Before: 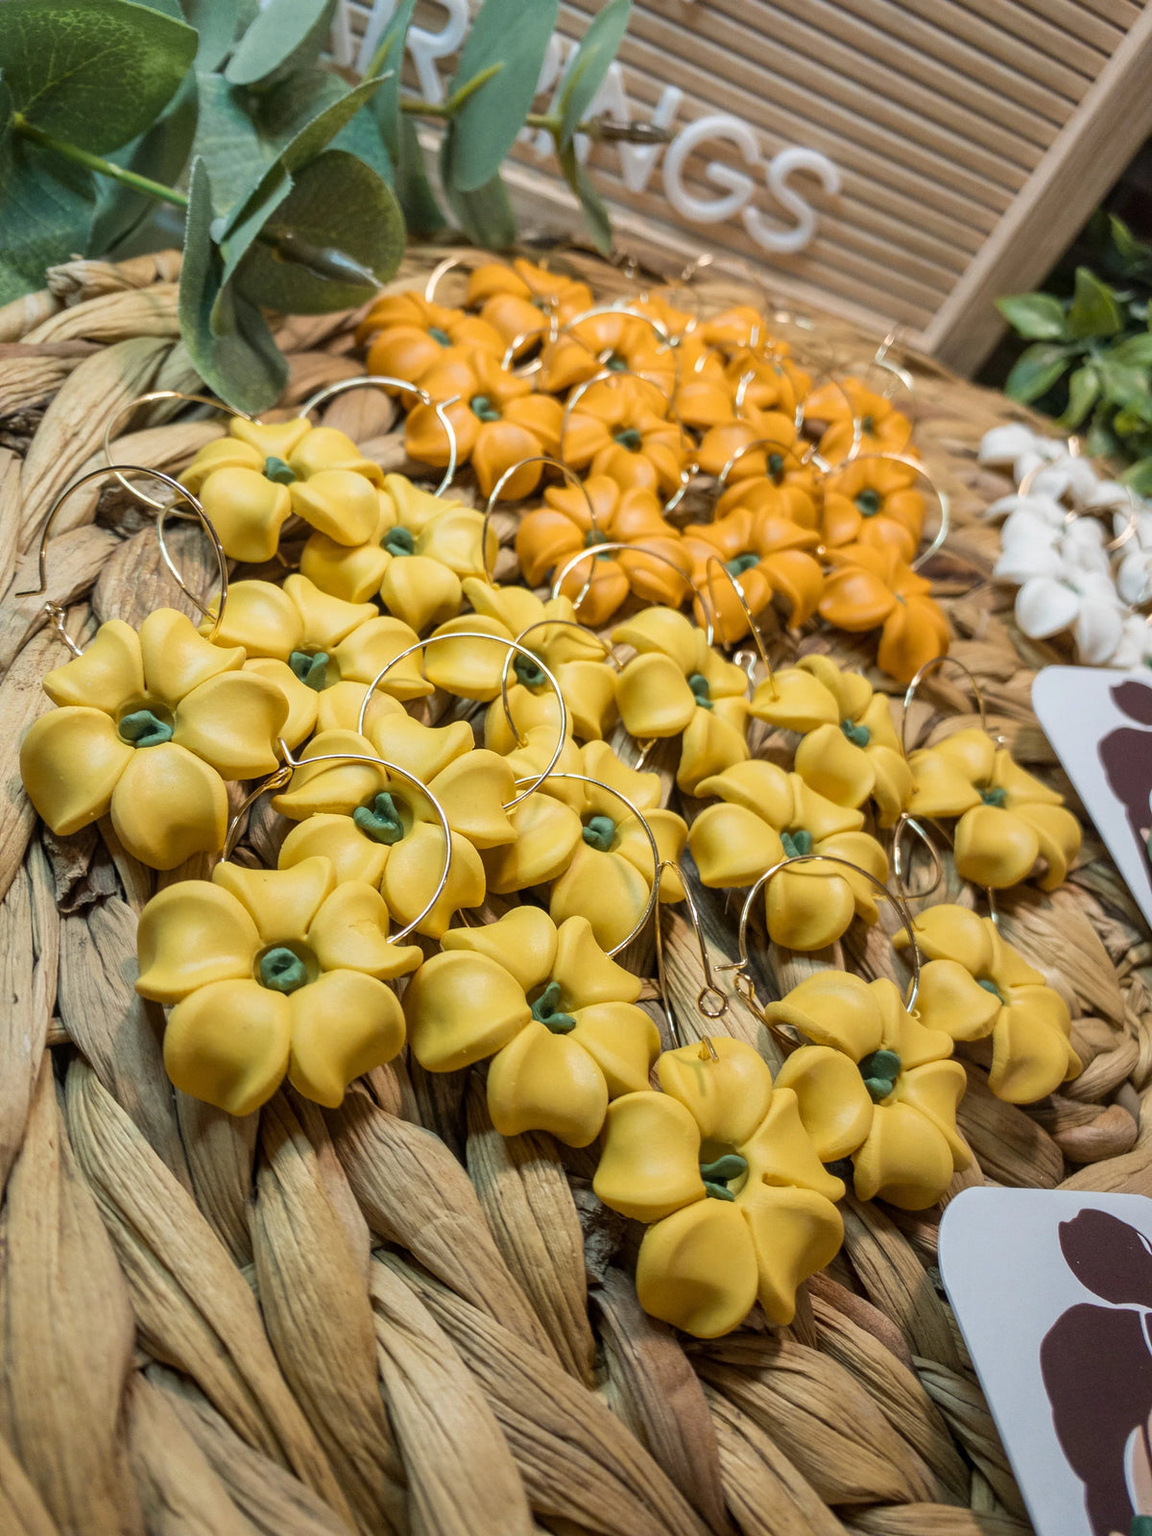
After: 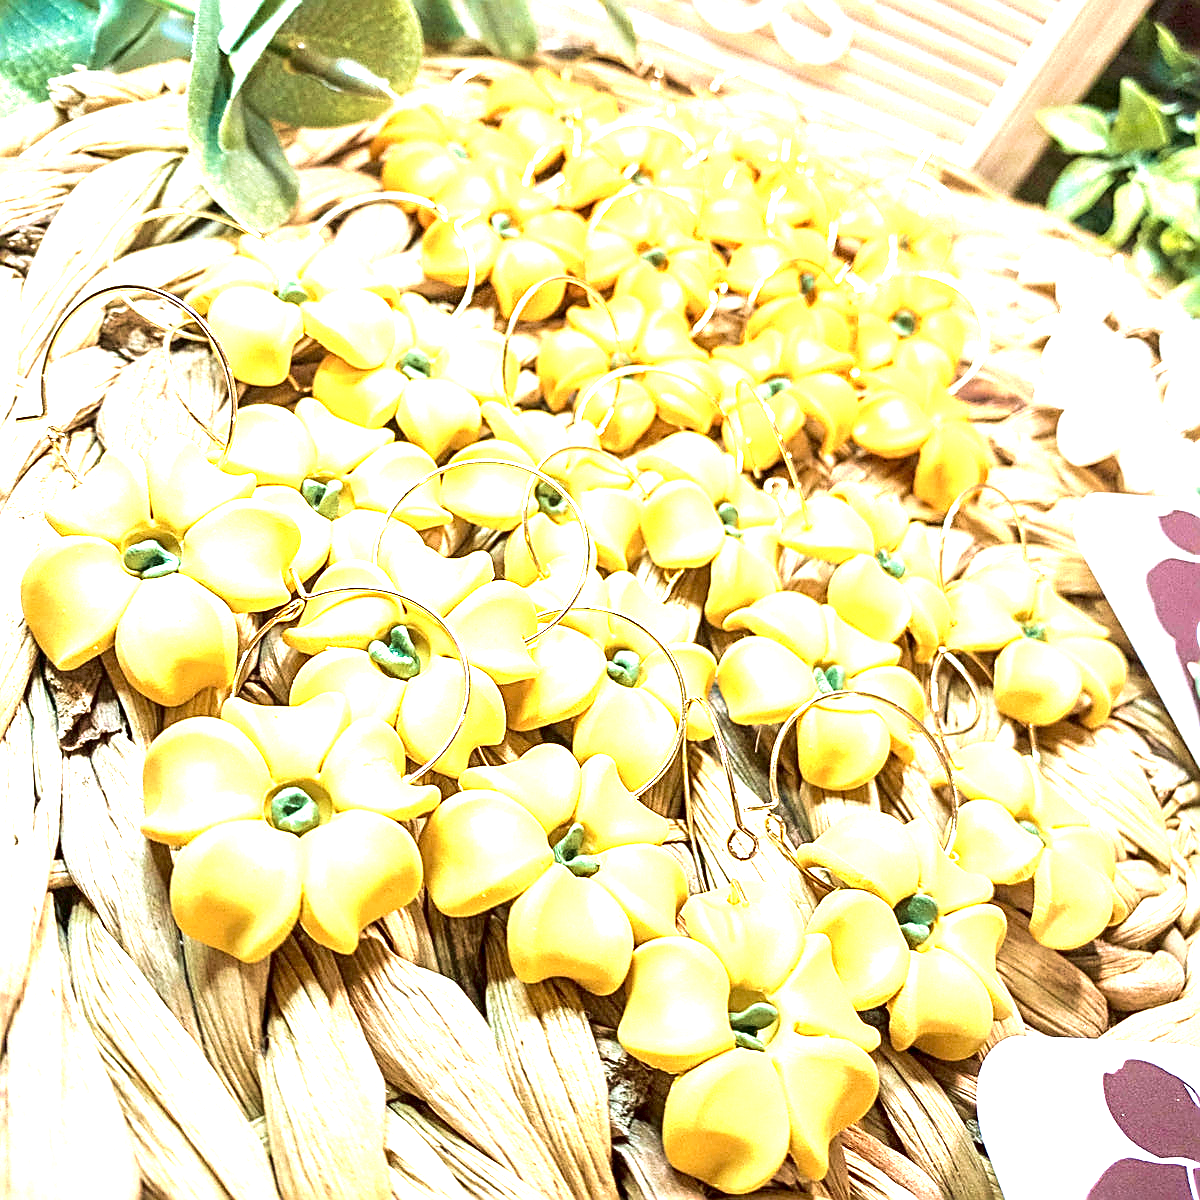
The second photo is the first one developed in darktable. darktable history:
crop and rotate: top 12.5%, bottom 12.5%
velvia: strength 45%
white balance: emerald 1
sharpen: amount 1
exposure: black level correction 0.001, exposure 2.607 EV, compensate exposure bias true, compensate highlight preservation false
tone curve: curves: ch0 [(0, 0) (0.08, 0.069) (0.4, 0.391) (0.6, 0.609) (0.92, 0.93) (1, 1)], color space Lab, independent channels, preserve colors none
color correction: highlights a* -0.137, highlights b* -5.91, shadows a* -0.137, shadows b* -0.137
